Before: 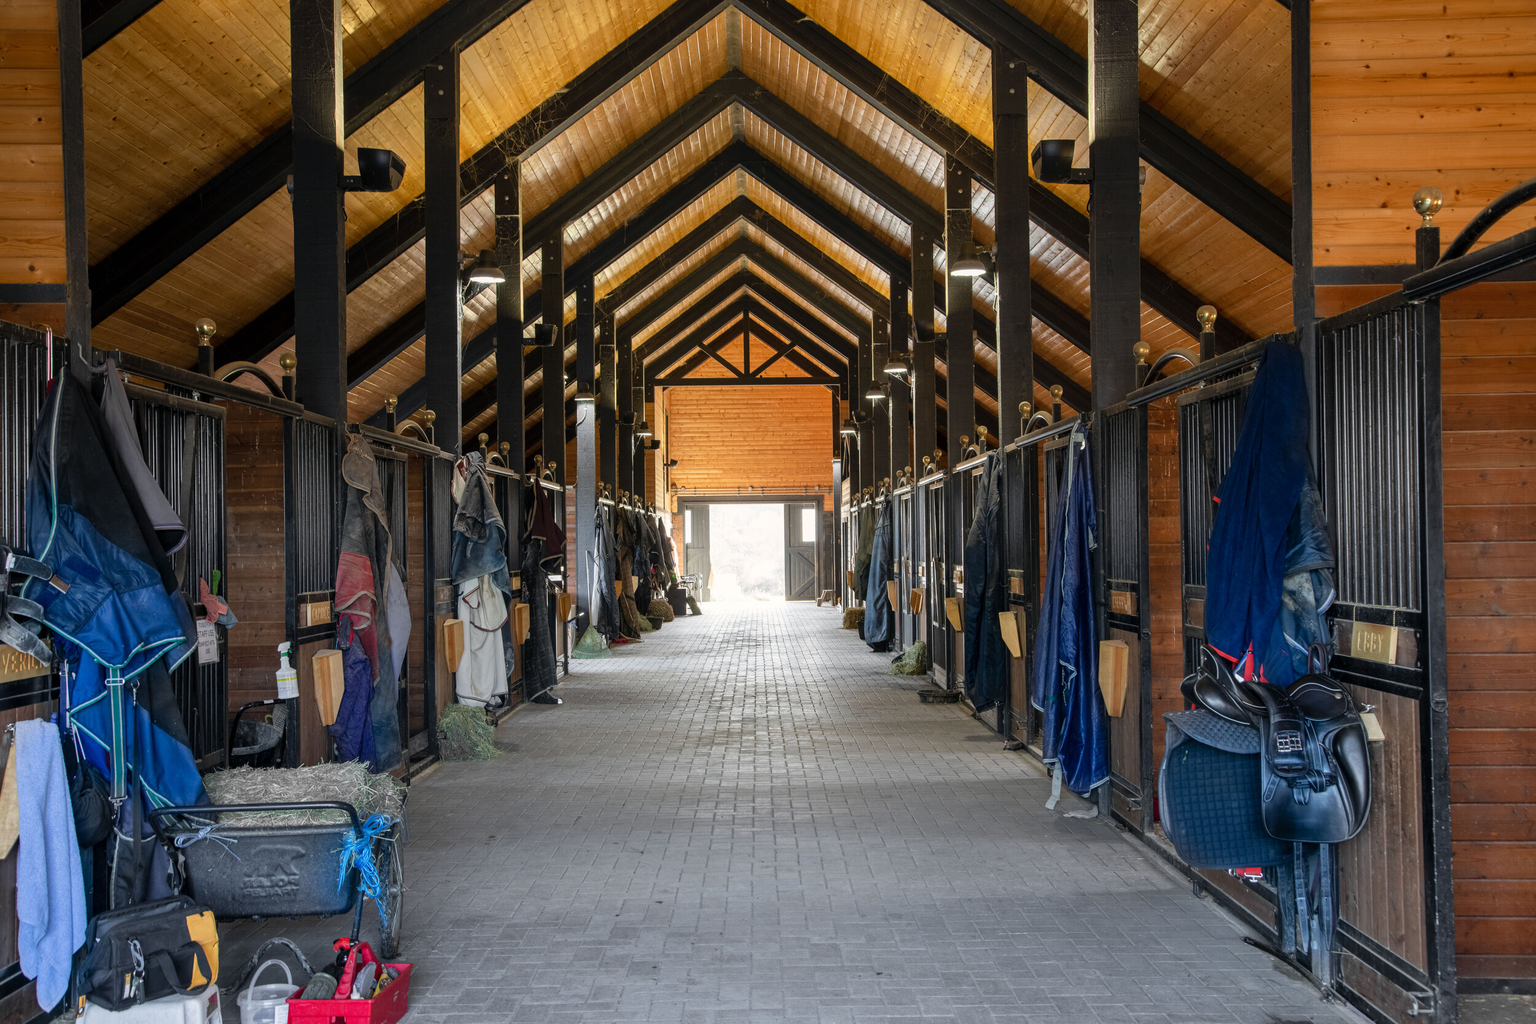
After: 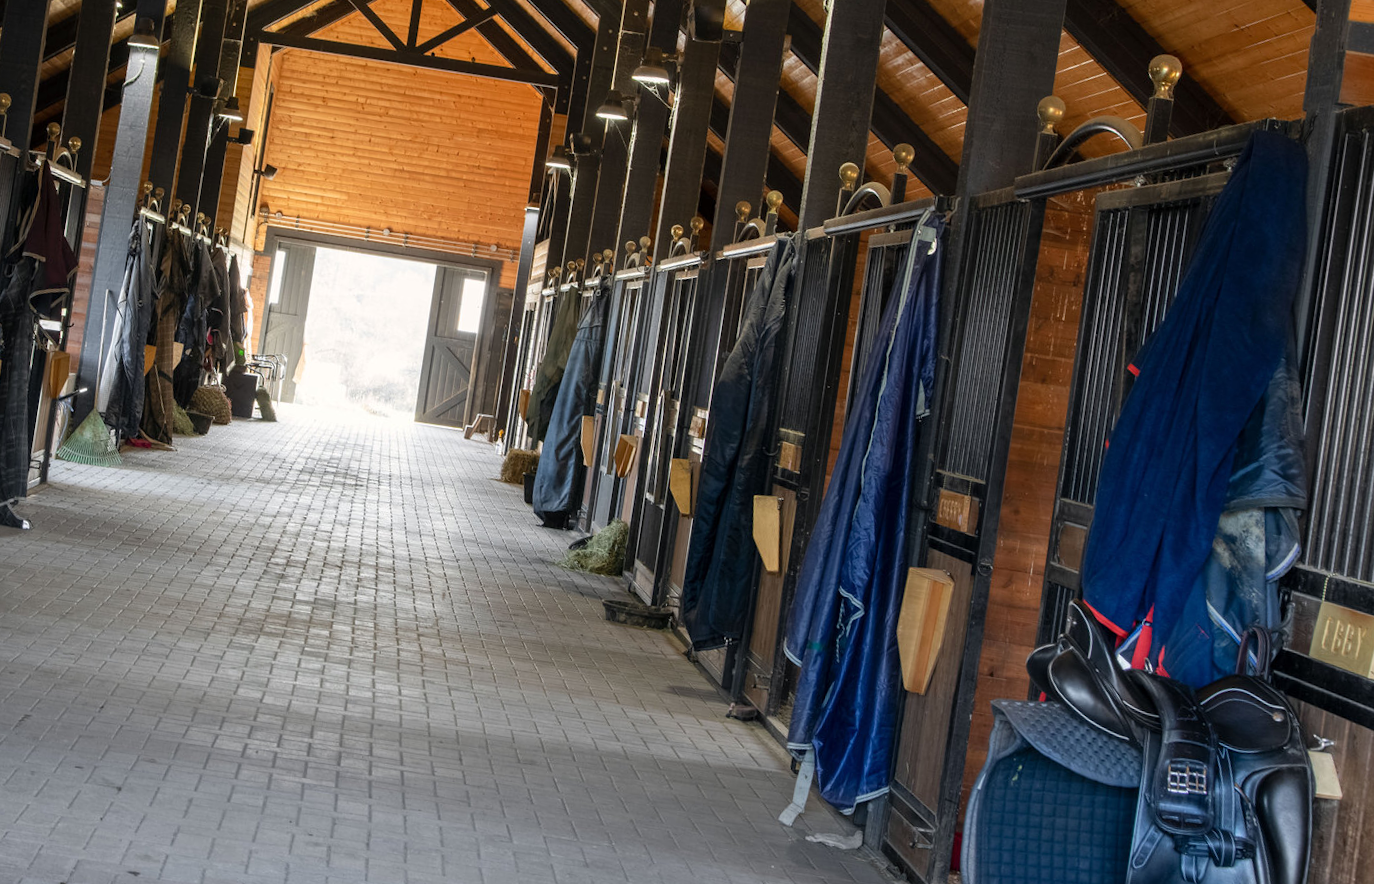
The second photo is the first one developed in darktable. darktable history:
crop: left 35.03%, top 36.625%, right 14.663%, bottom 20.057%
rotate and perspective: rotation 9.12°, automatic cropping off
white balance: red 1, blue 1
